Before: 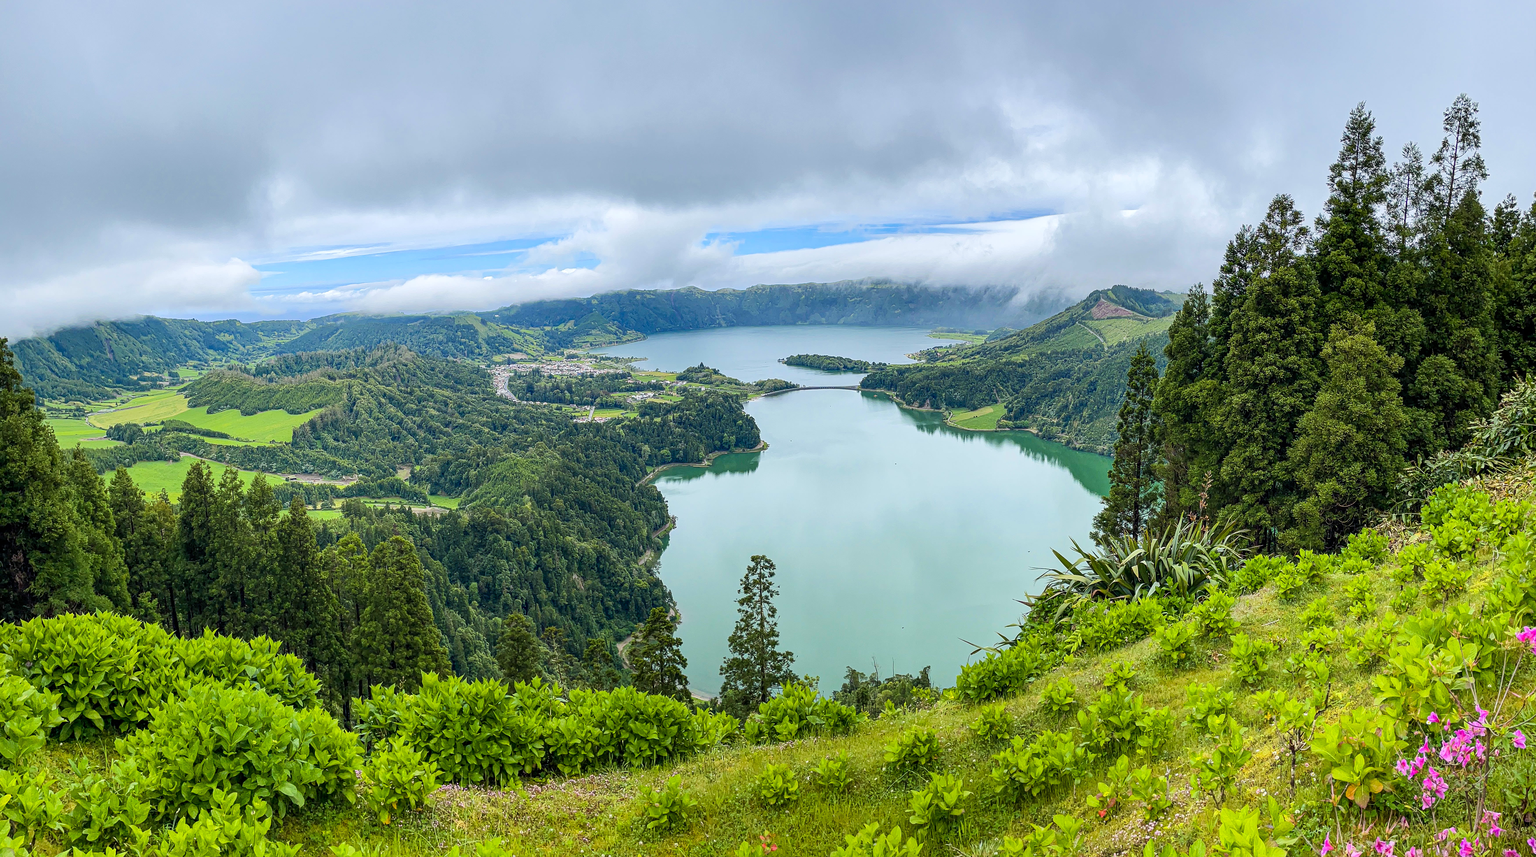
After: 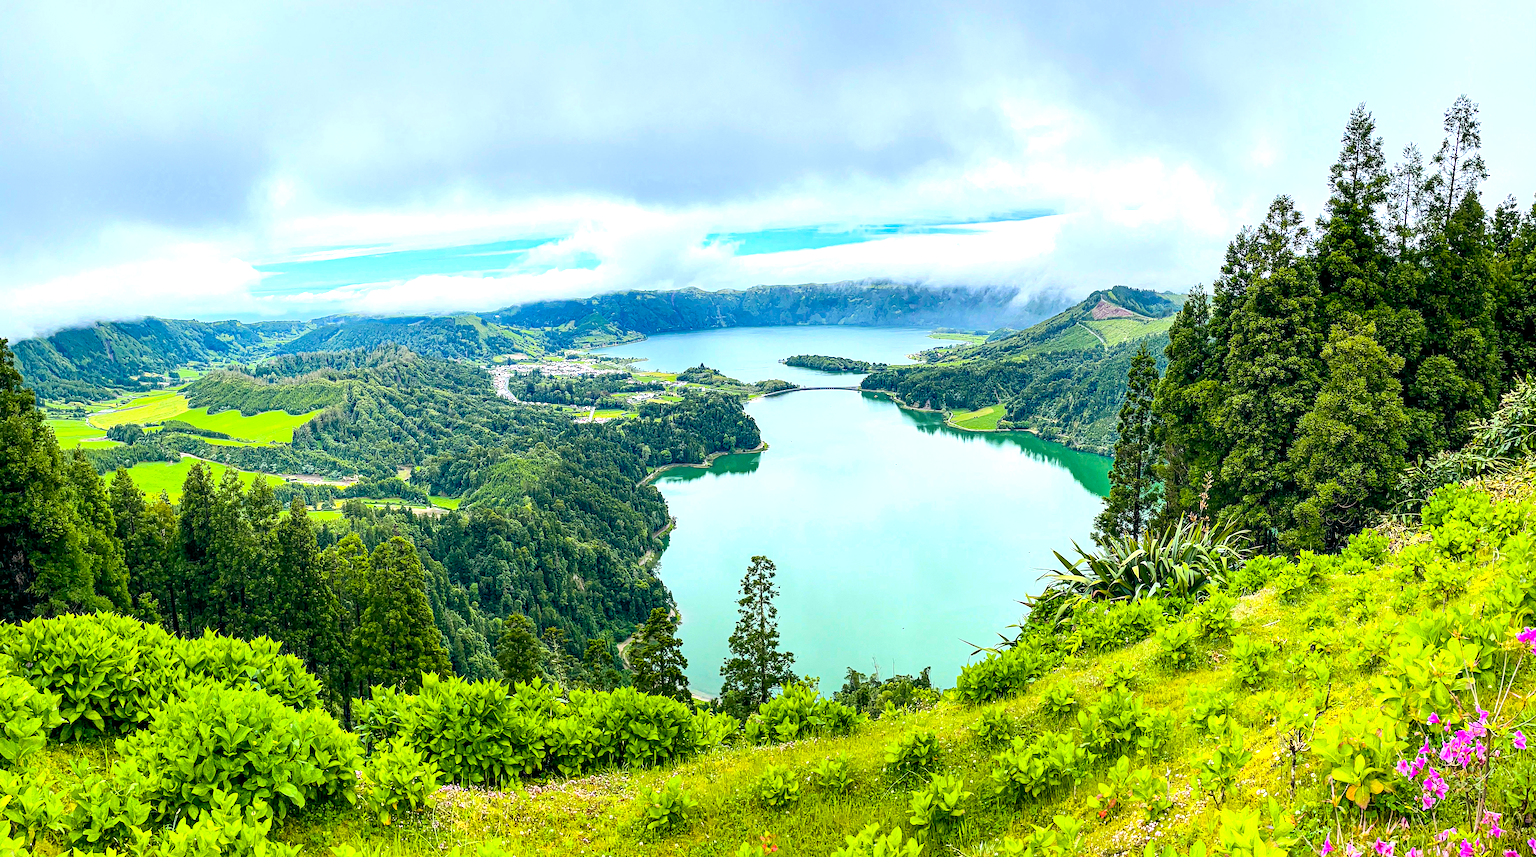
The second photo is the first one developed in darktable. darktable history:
color balance rgb: global offset › luminance -0.339%, global offset › chroma 0.111%, global offset › hue 165.58°, perceptual saturation grading › global saturation 25.859%, perceptual brilliance grading › highlights 7.613%, perceptual brilliance grading › mid-tones 4.017%, perceptual brilliance grading › shadows 1.751%
exposure: black level correction 0, exposure 0.499 EV, compensate highlight preservation false
contrast brightness saturation: contrast 0.138
haze removal: compatibility mode true, adaptive false
